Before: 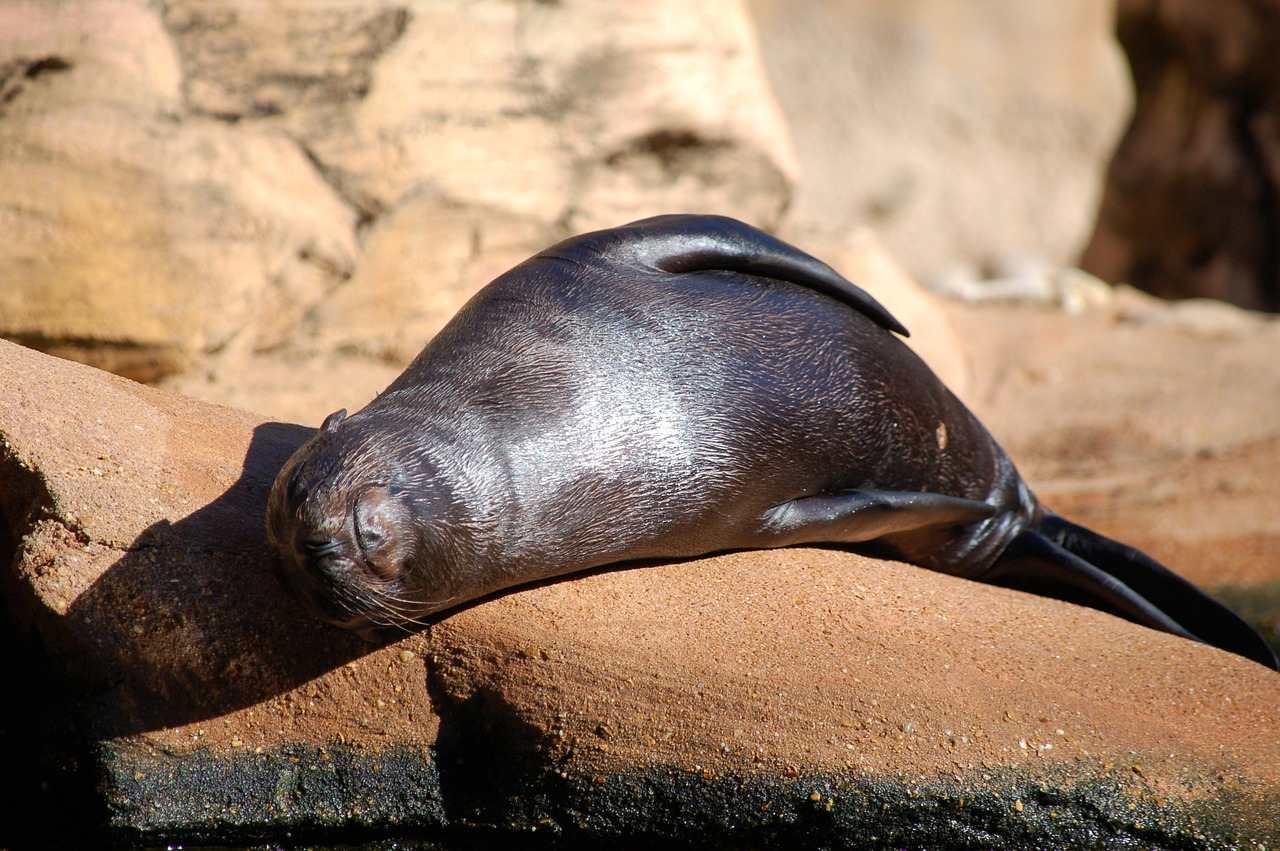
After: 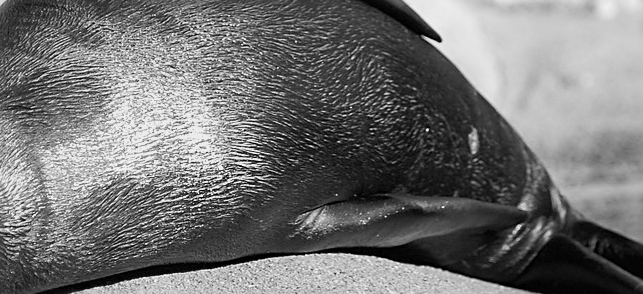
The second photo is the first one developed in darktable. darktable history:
white balance: red 1.045, blue 0.932
crop: left 36.607%, top 34.735%, right 13.146%, bottom 30.611%
shadows and highlights: shadows -24.28, highlights 49.77, soften with gaussian
monochrome: a 26.22, b 42.67, size 0.8
sharpen: on, module defaults
velvia: strength 75%
color contrast: blue-yellow contrast 0.62
